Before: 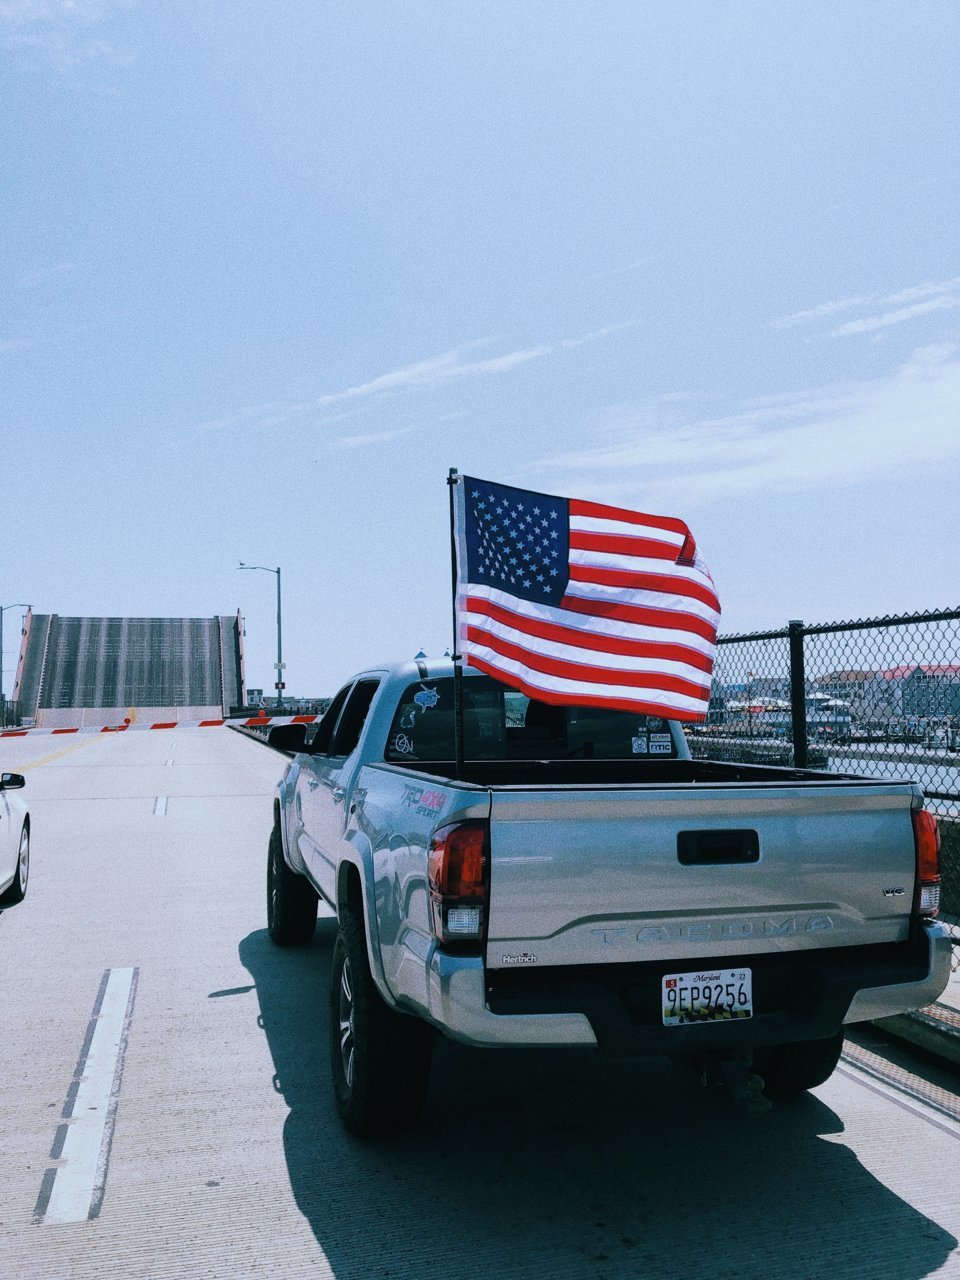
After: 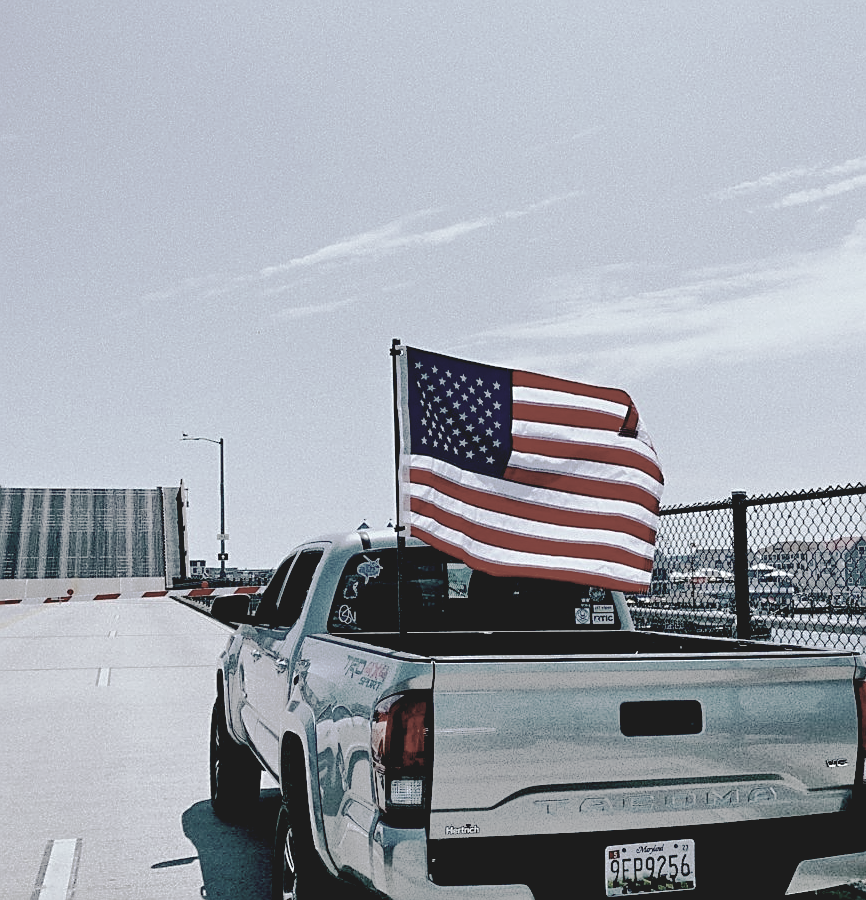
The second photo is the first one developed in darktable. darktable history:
sharpen: on, module defaults
tone equalizer: -7 EV 0.142 EV, -6 EV 0.625 EV, -5 EV 1.16 EV, -4 EV 1.34 EV, -3 EV 1.13 EV, -2 EV 0.6 EV, -1 EV 0.163 EV
color correction: highlights b* -0.006, saturation 0.262
crop: left 5.967%, top 10.106%, right 3.749%, bottom 19.505%
contrast brightness saturation: contrast 0.119, brightness -0.119, saturation 0.205
base curve: curves: ch0 [(0.065, 0.026) (0.236, 0.358) (0.53, 0.546) (0.777, 0.841) (0.924, 0.992)], preserve colors none
